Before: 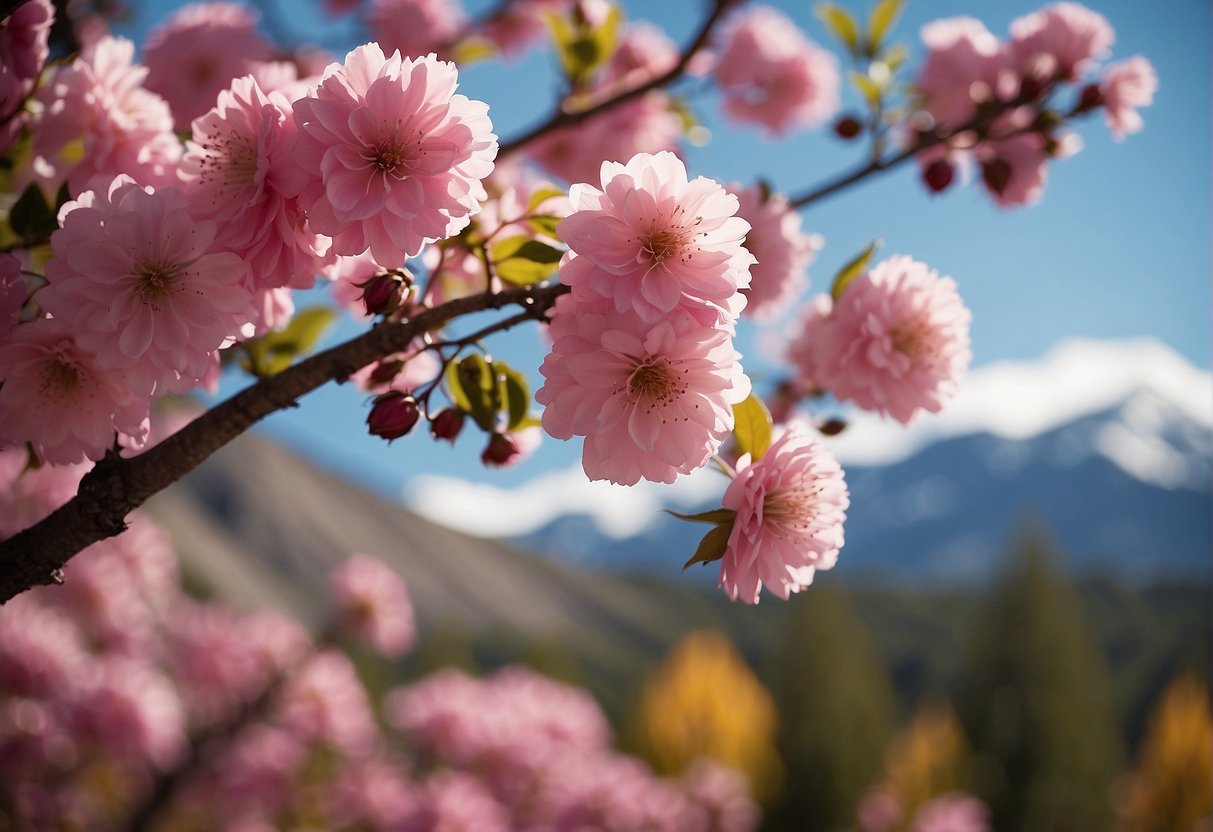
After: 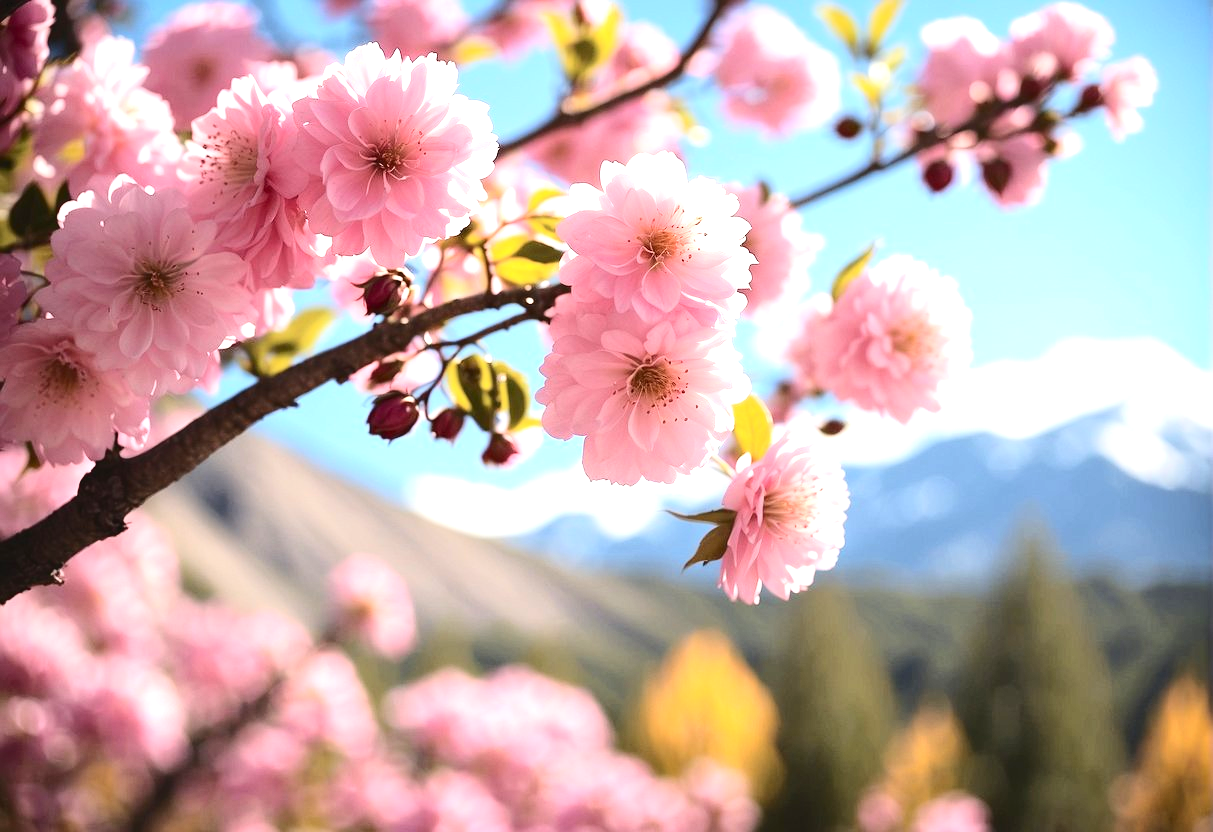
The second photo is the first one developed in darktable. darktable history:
exposure: exposure 1.157 EV, compensate highlight preservation false
tone curve: curves: ch0 [(0, 0) (0.003, 0.046) (0.011, 0.052) (0.025, 0.059) (0.044, 0.069) (0.069, 0.084) (0.1, 0.107) (0.136, 0.133) (0.177, 0.171) (0.224, 0.216) (0.277, 0.293) (0.335, 0.371) (0.399, 0.481) (0.468, 0.577) (0.543, 0.662) (0.623, 0.749) (0.709, 0.831) (0.801, 0.891) (0.898, 0.942) (1, 1)], color space Lab, independent channels, preserve colors none
